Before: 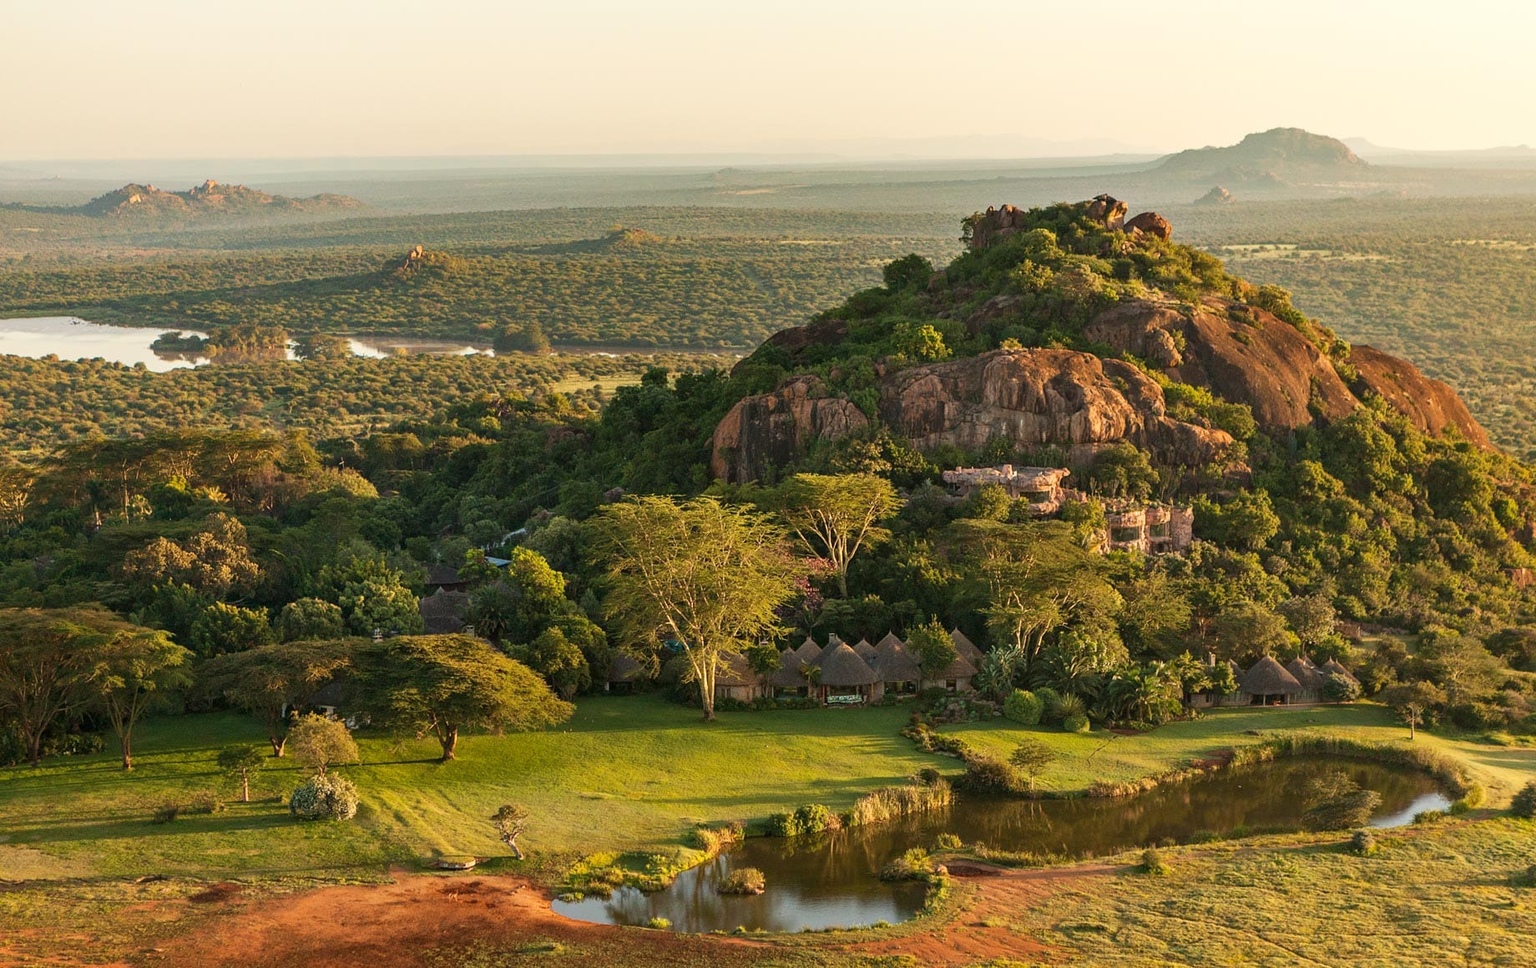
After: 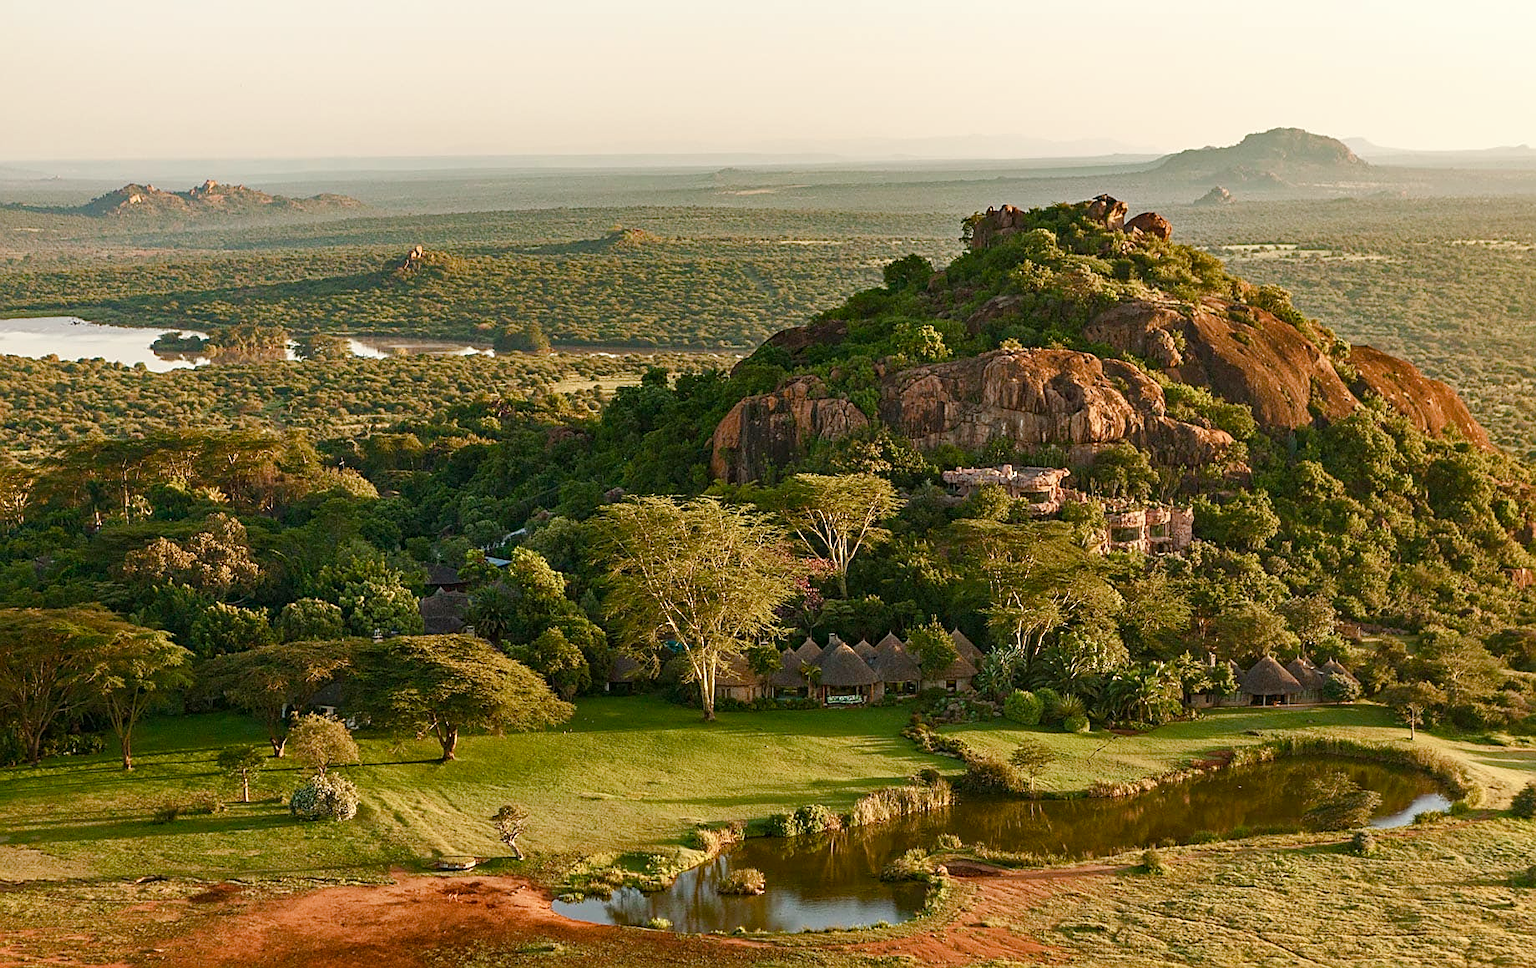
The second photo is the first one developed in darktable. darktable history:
haze removal: strength 0.25, distance 0.255, adaptive false
color balance rgb: linear chroma grading › shadows 31.464%, linear chroma grading › global chroma -2.459%, linear chroma grading › mid-tones 3.996%, perceptual saturation grading › global saturation 0.752%, perceptual saturation grading › highlights -31.155%, perceptual saturation grading › mid-tones 6.059%, perceptual saturation grading › shadows 17.466%
sharpen: on, module defaults
